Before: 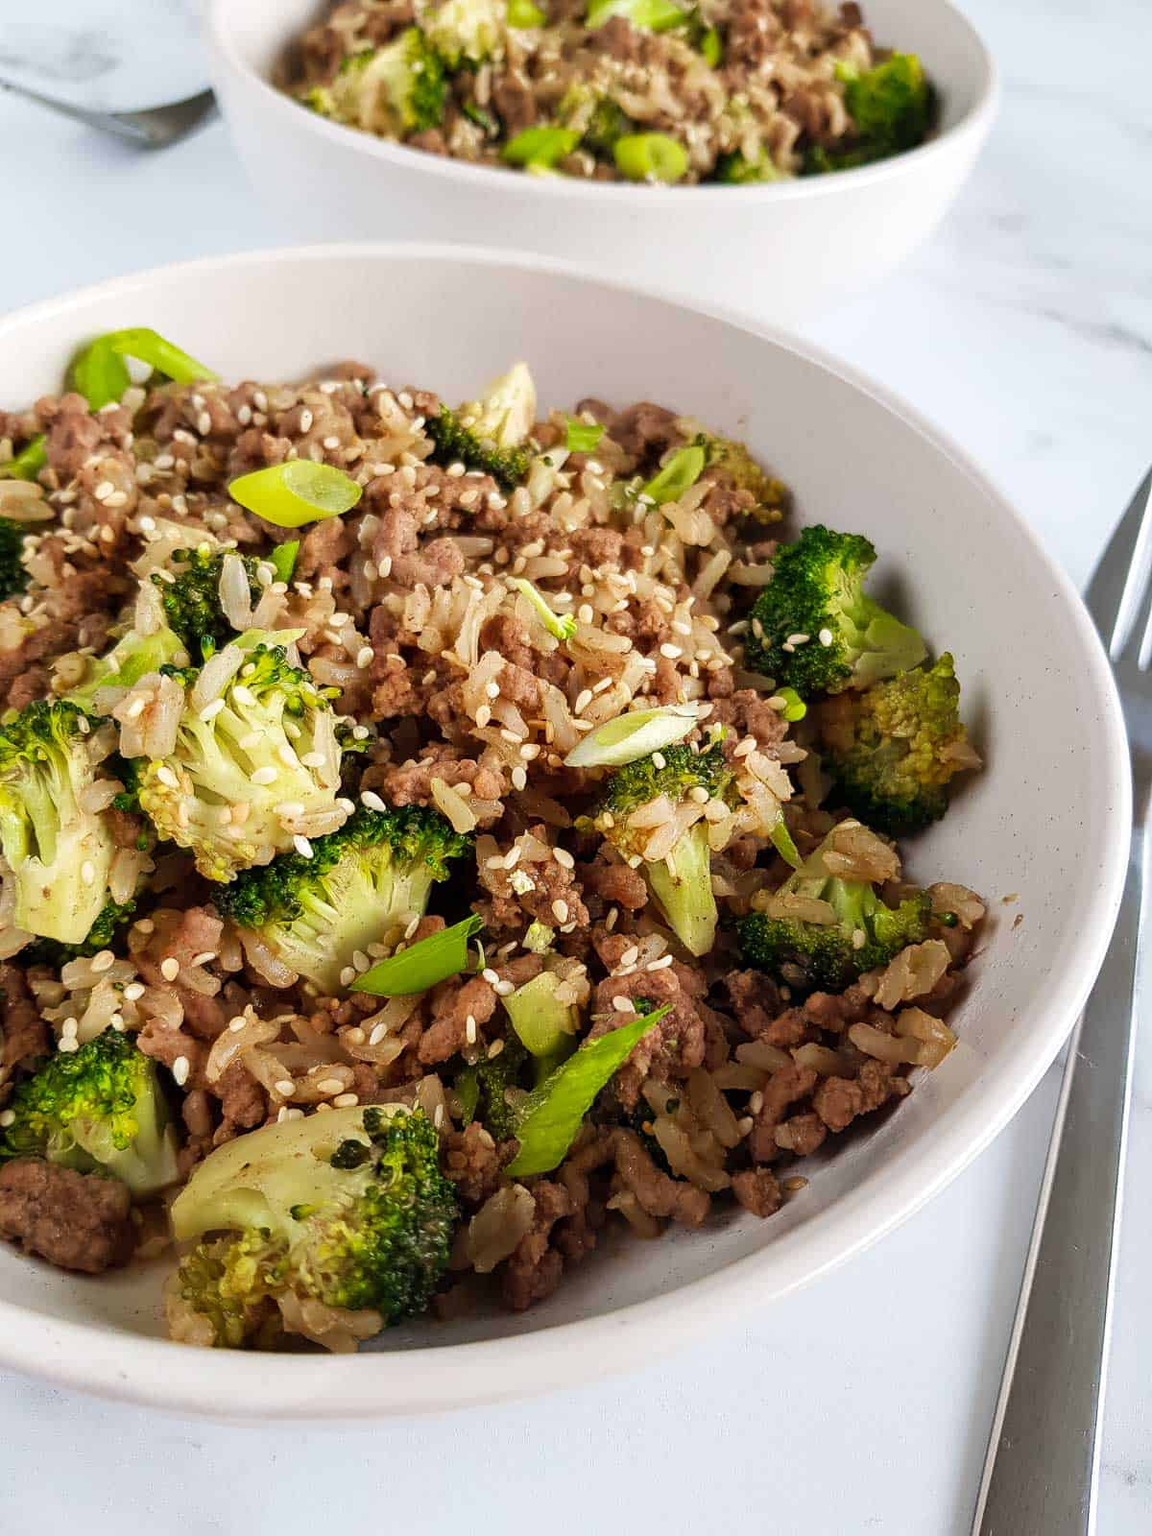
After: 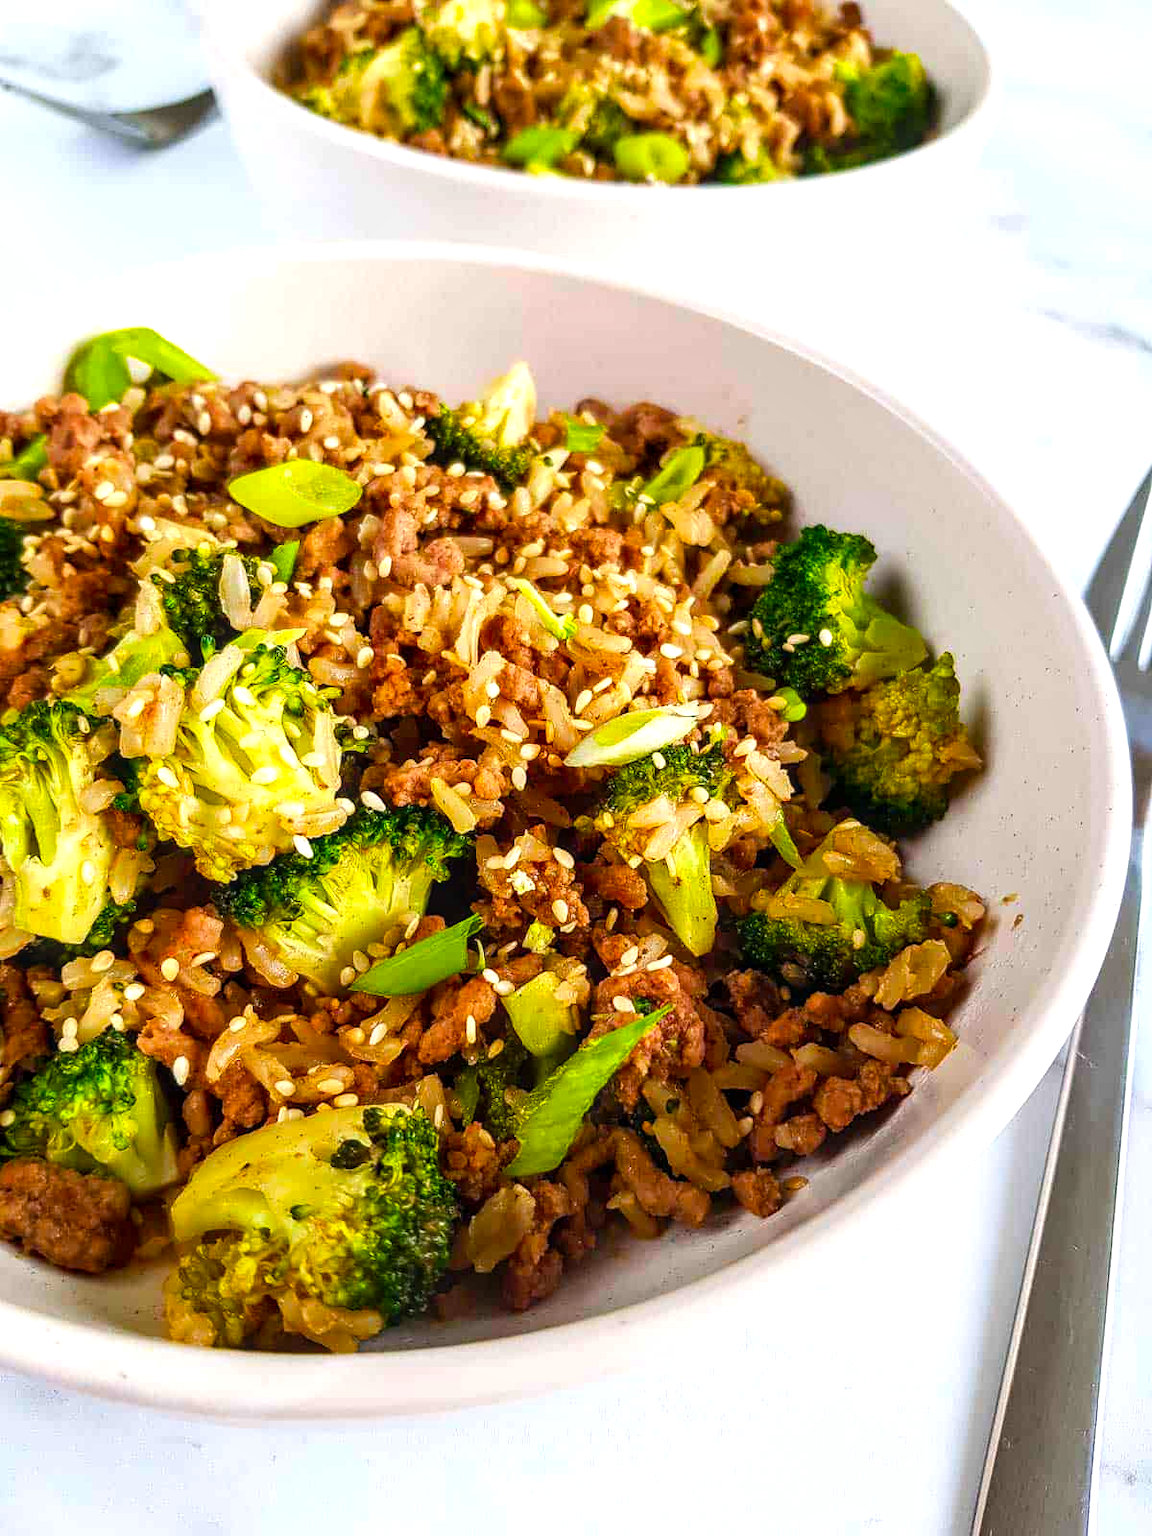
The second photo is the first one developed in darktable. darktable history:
contrast brightness saturation: contrast 0.083, saturation 0.202
color balance rgb: perceptual saturation grading › global saturation 37.003%, perceptual brilliance grading › global brilliance 11.042%
local contrast: on, module defaults
